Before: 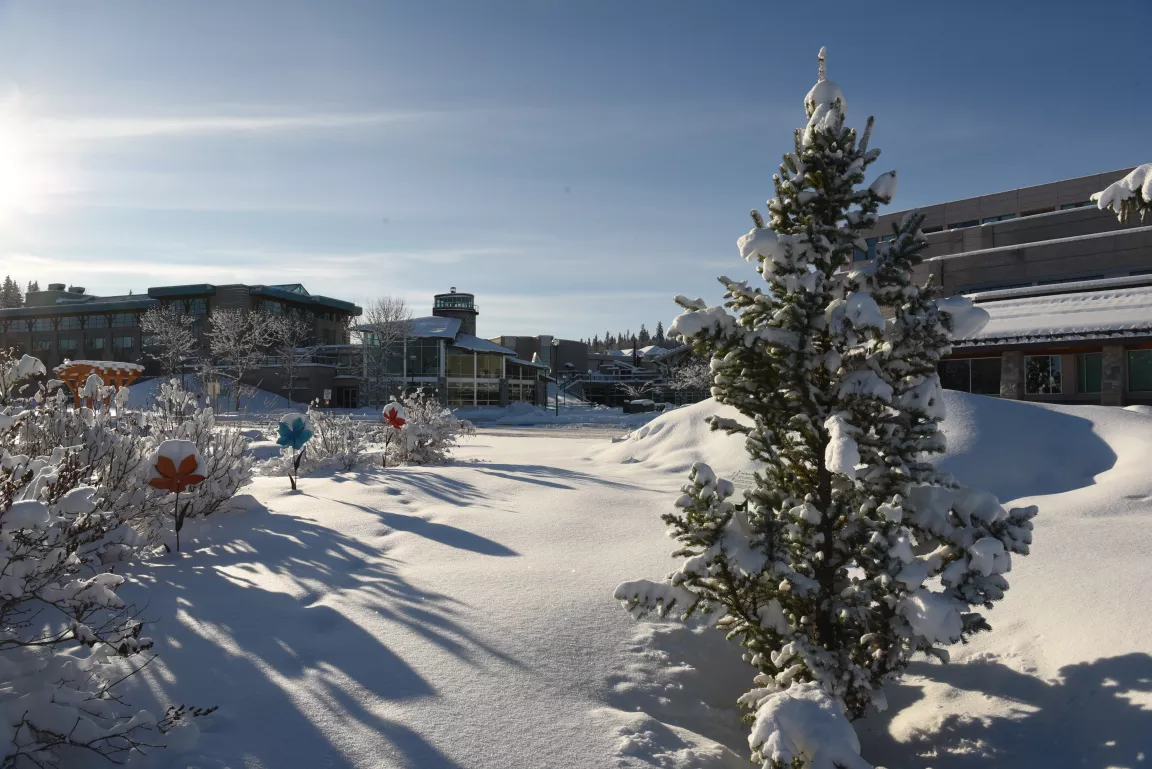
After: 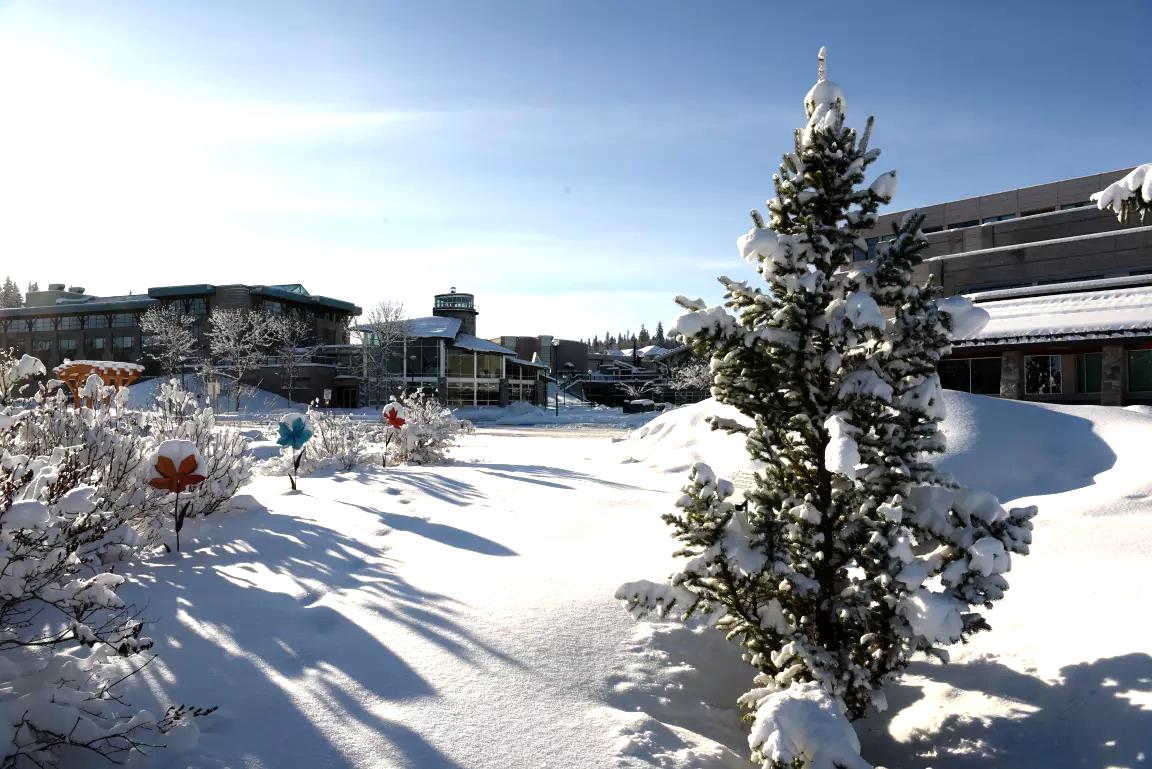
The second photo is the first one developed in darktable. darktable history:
tone equalizer: -8 EV -1.08 EV, -7 EV -1.05 EV, -6 EV -0.844 EV, -5 EV -0.555 EV, -3 EV 0.58 EV, -2 EV 0.888 EV, -1 EV 1.01 EV, +0 EV 1.06 EV
exposure: black level correction 0.004, exposure 0.015 EV, compensate exposure bias true, compensate highlight preservation false
